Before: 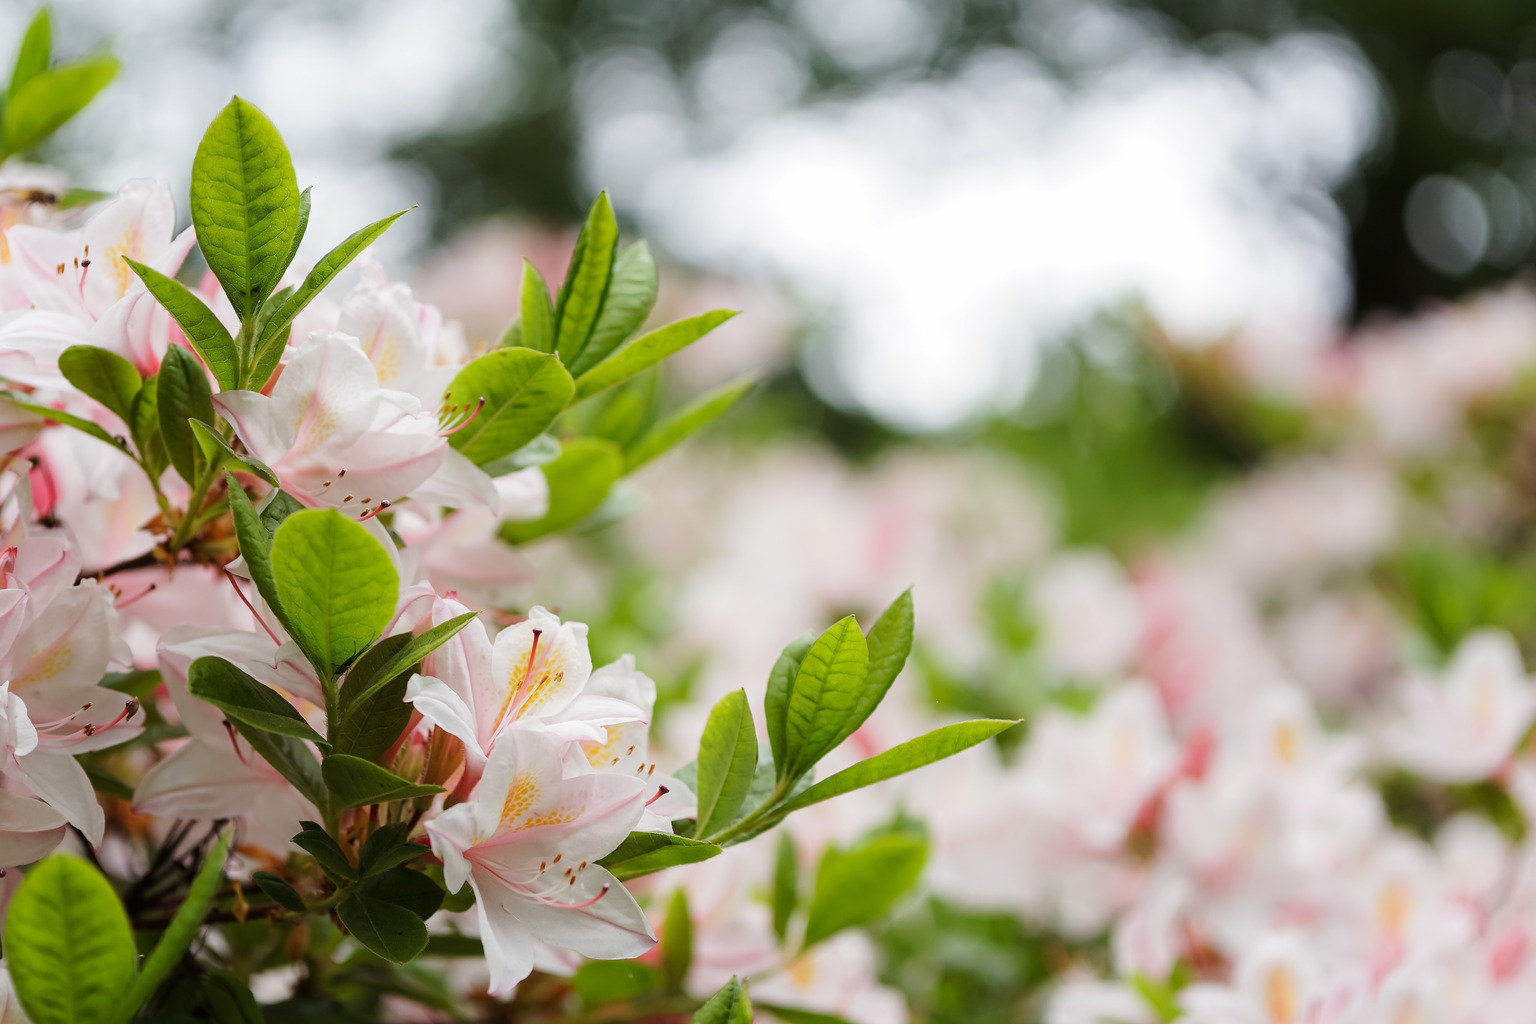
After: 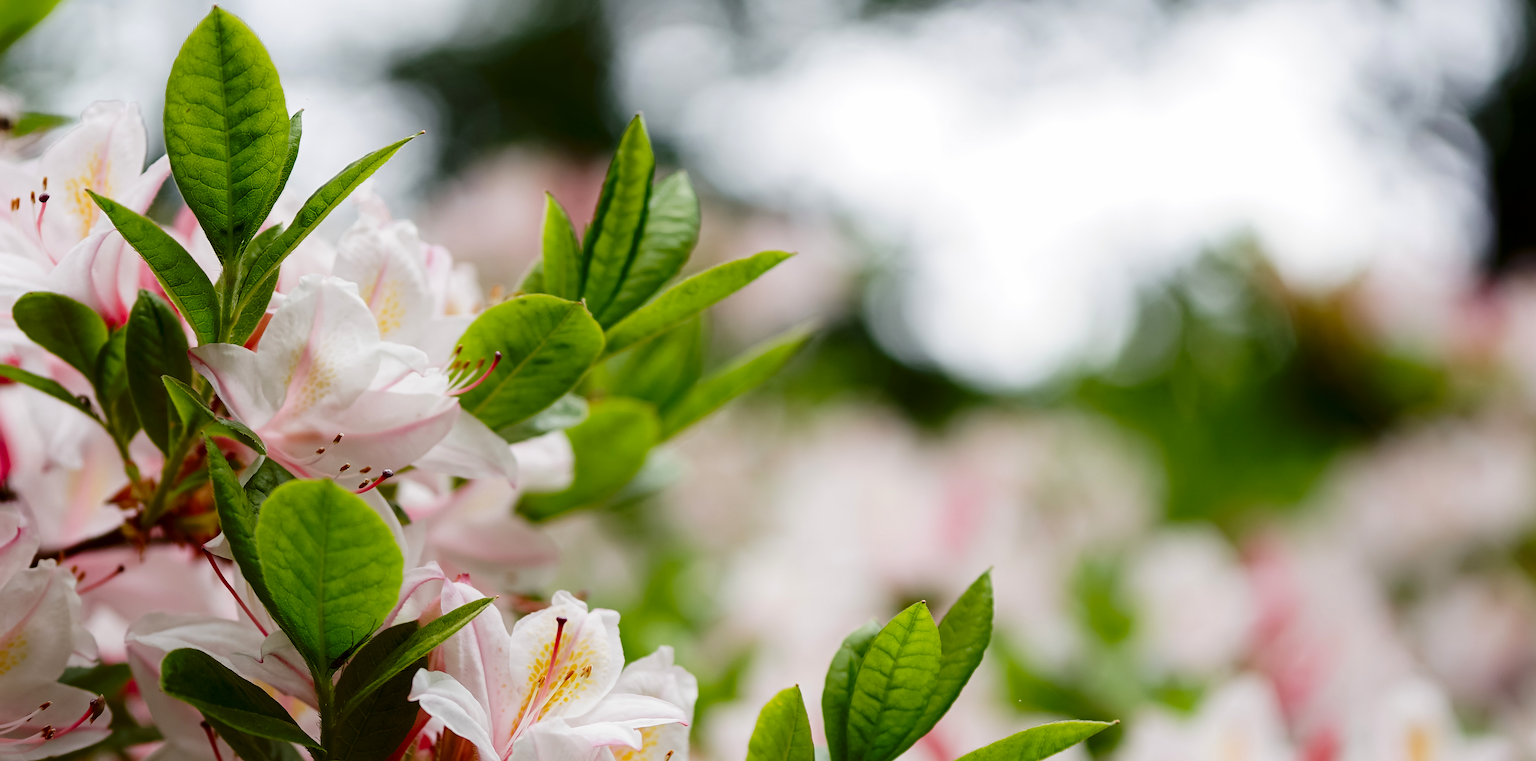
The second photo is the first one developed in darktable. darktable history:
contrast brightness saturation: contrast 0.131, brightness -0.221, saturation 0.145
crop: left 3.114%, top 8.877%, right 9.635%, bottom 26.21%
